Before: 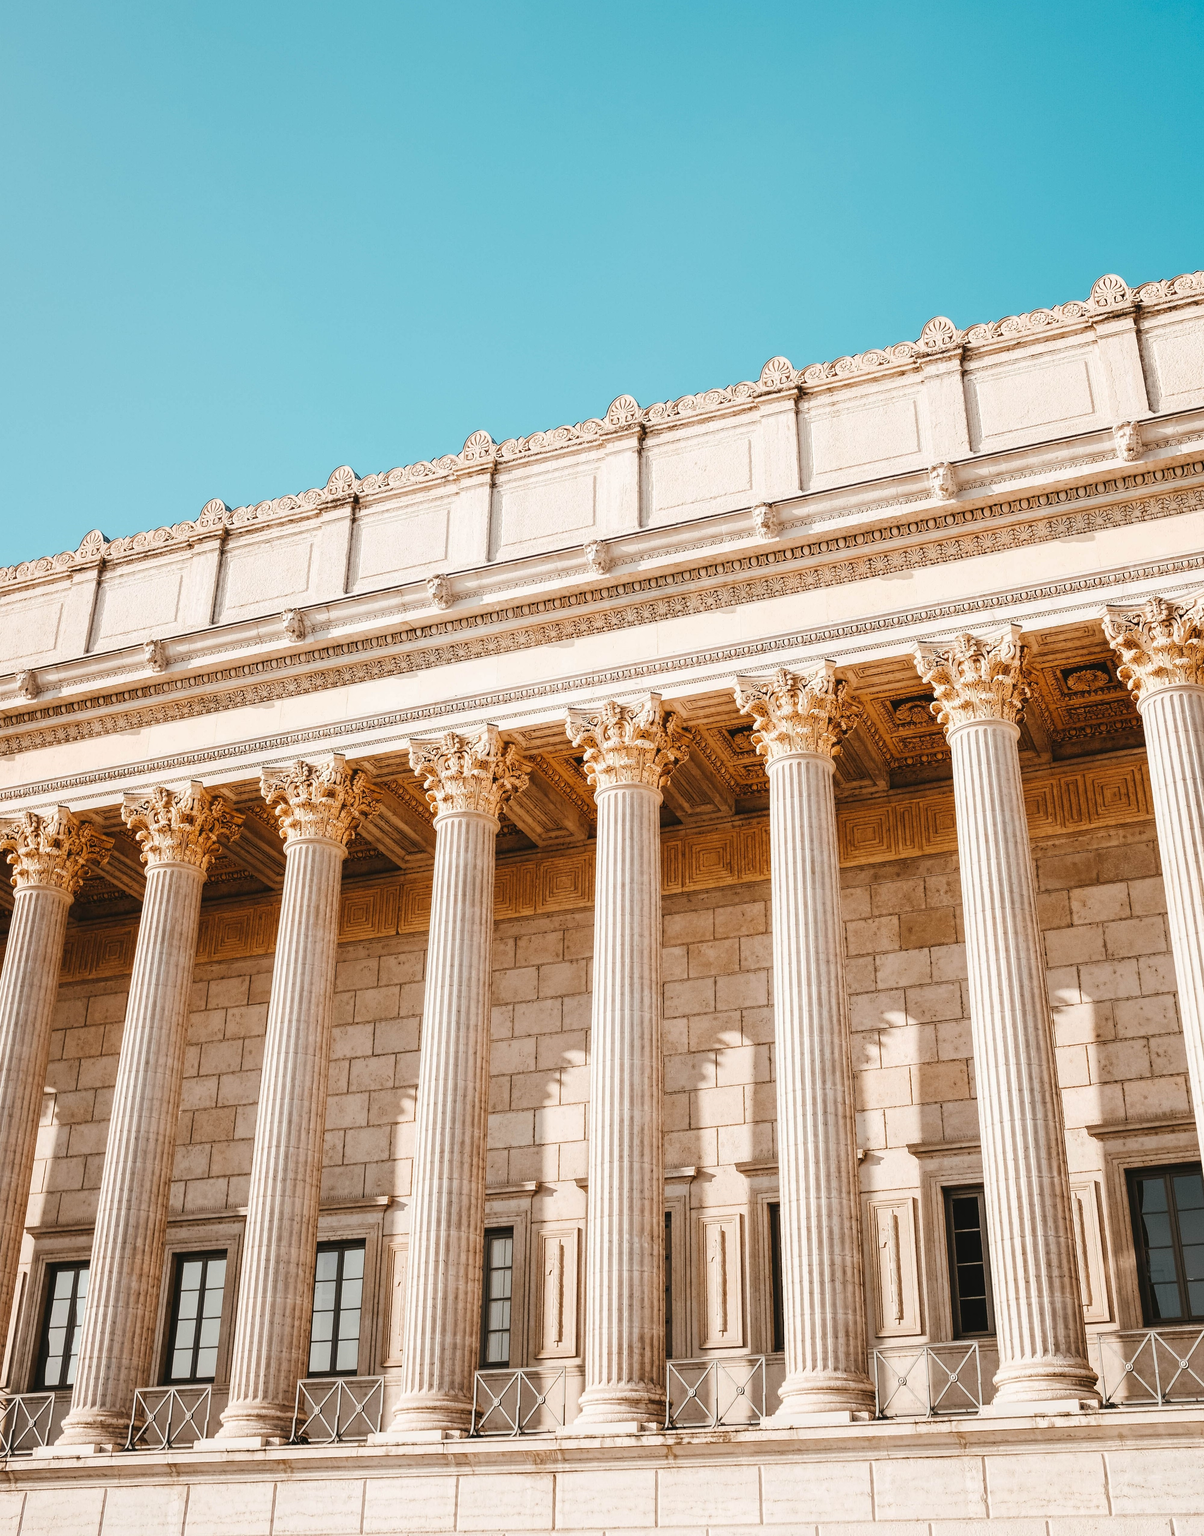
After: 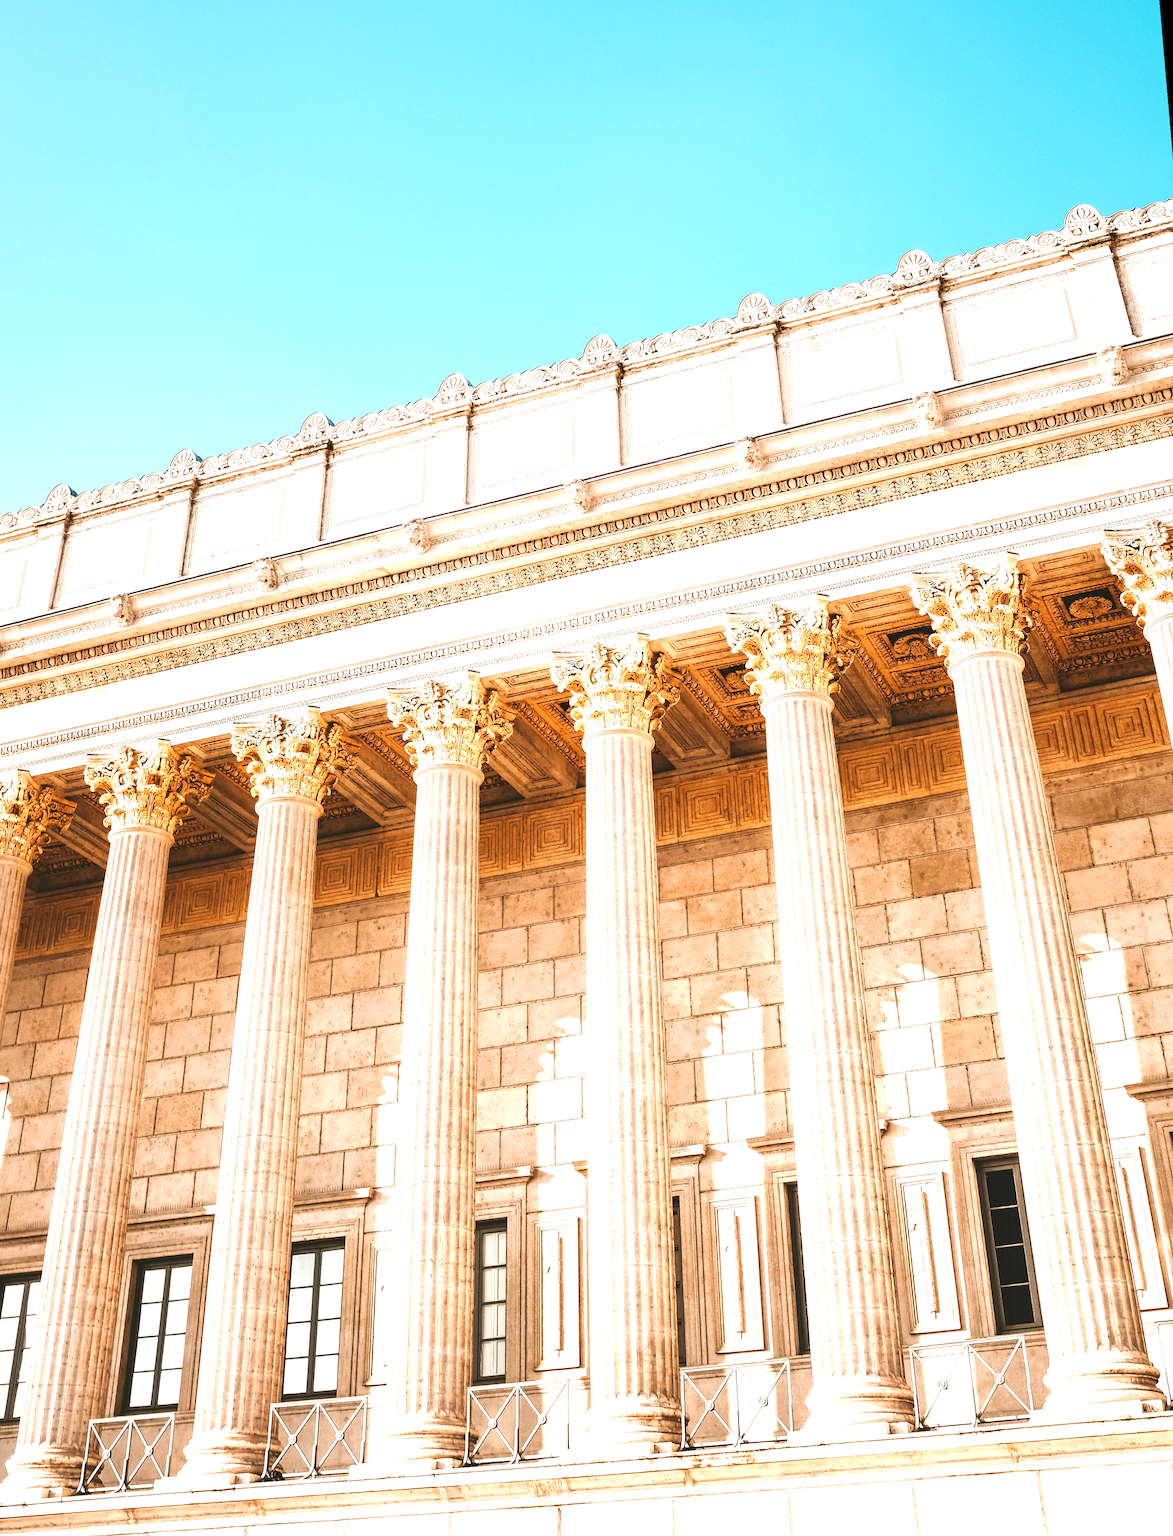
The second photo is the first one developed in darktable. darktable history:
rotate and perspective: rotation -1.68°, lens shift (vertical) -0.146, crop left 0.049, crop right 0.912, crop top 0.032, crop bottom 0.96
exposure: black level correction 0, exposure 1.379 EV, compensate exposure bias true, compensate highlight preservation false
graduated density: on, module defaults
velvia: on, module defaults
